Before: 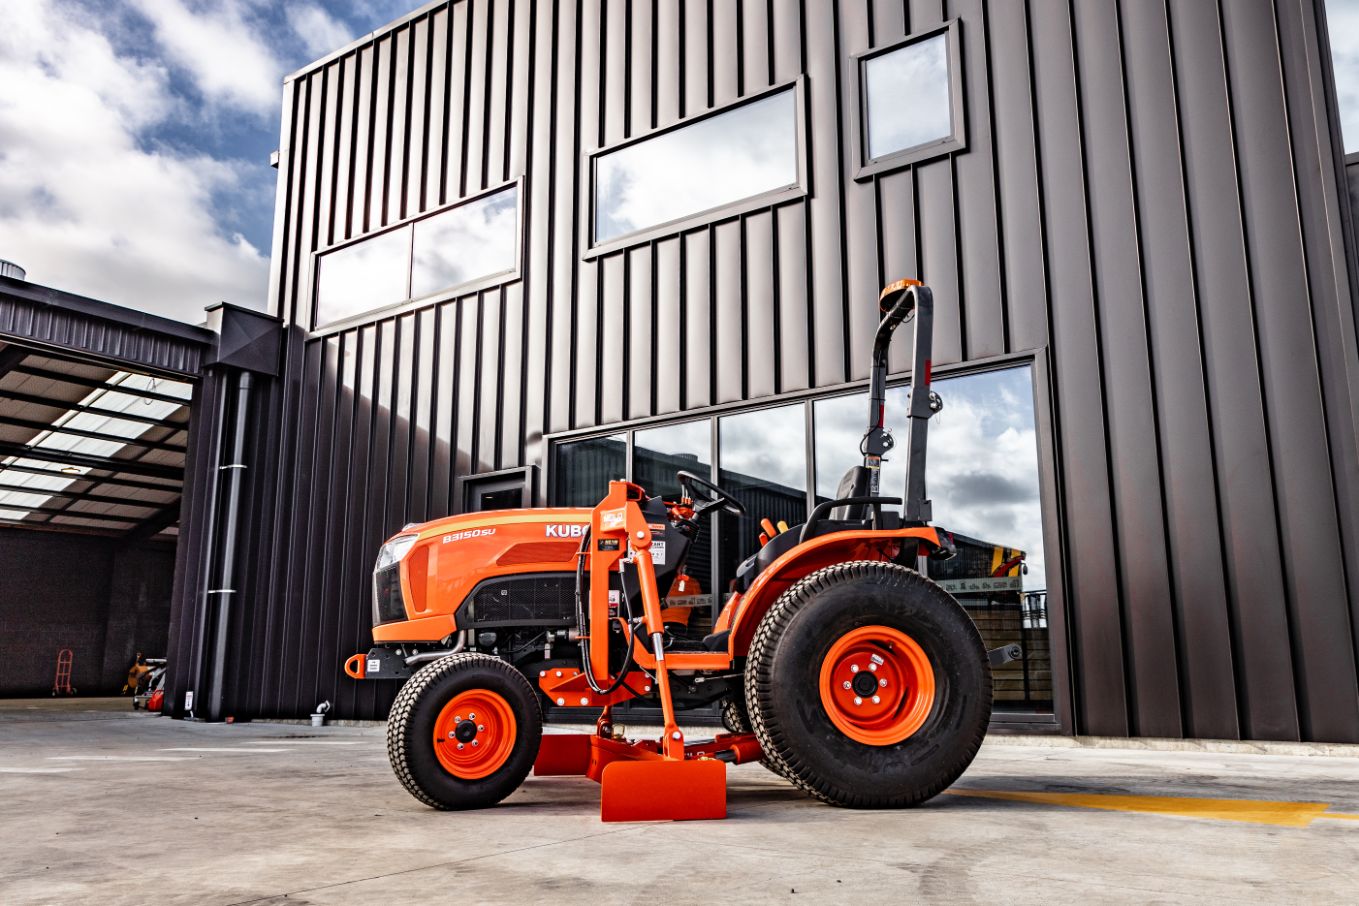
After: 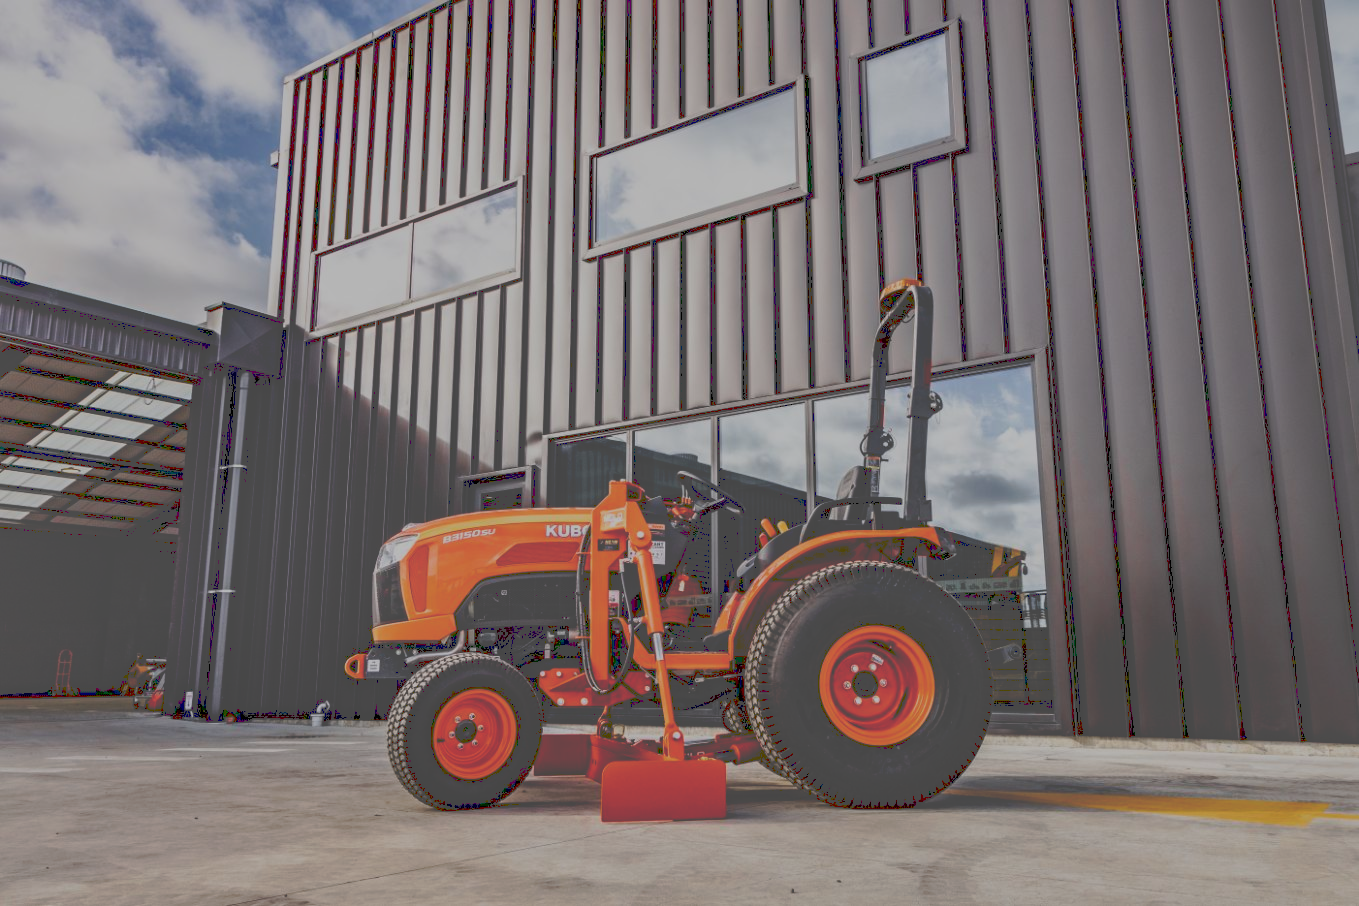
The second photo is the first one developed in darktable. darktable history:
color balance rgb: perceptual saturation grading › global saturation 20%, global vibrance 20%
exposure: exposure -1 EV, compensate highlight preservation false
shadows and highlights: on, module defaults
tone curve: curves: ch0 [(0, 0) (0.003, 0.277) (0.011, 0.277) (0.025, 0.279) (0.044, 0.282) (0.069, 0.286) (0.1, 0.289) (0.136, 0.294) (0.177, 0.318) (0.224, 0.345) (0.277, 0.379) (0.335, 0.425) (0.399, 0.481) (0.468, 0.542) (0.543, 0.594) (0.623, 0.662) (0.709, 0.731) (0.801, 0.792) (0.898, 0.851) (1, 1)], preserve colors none
